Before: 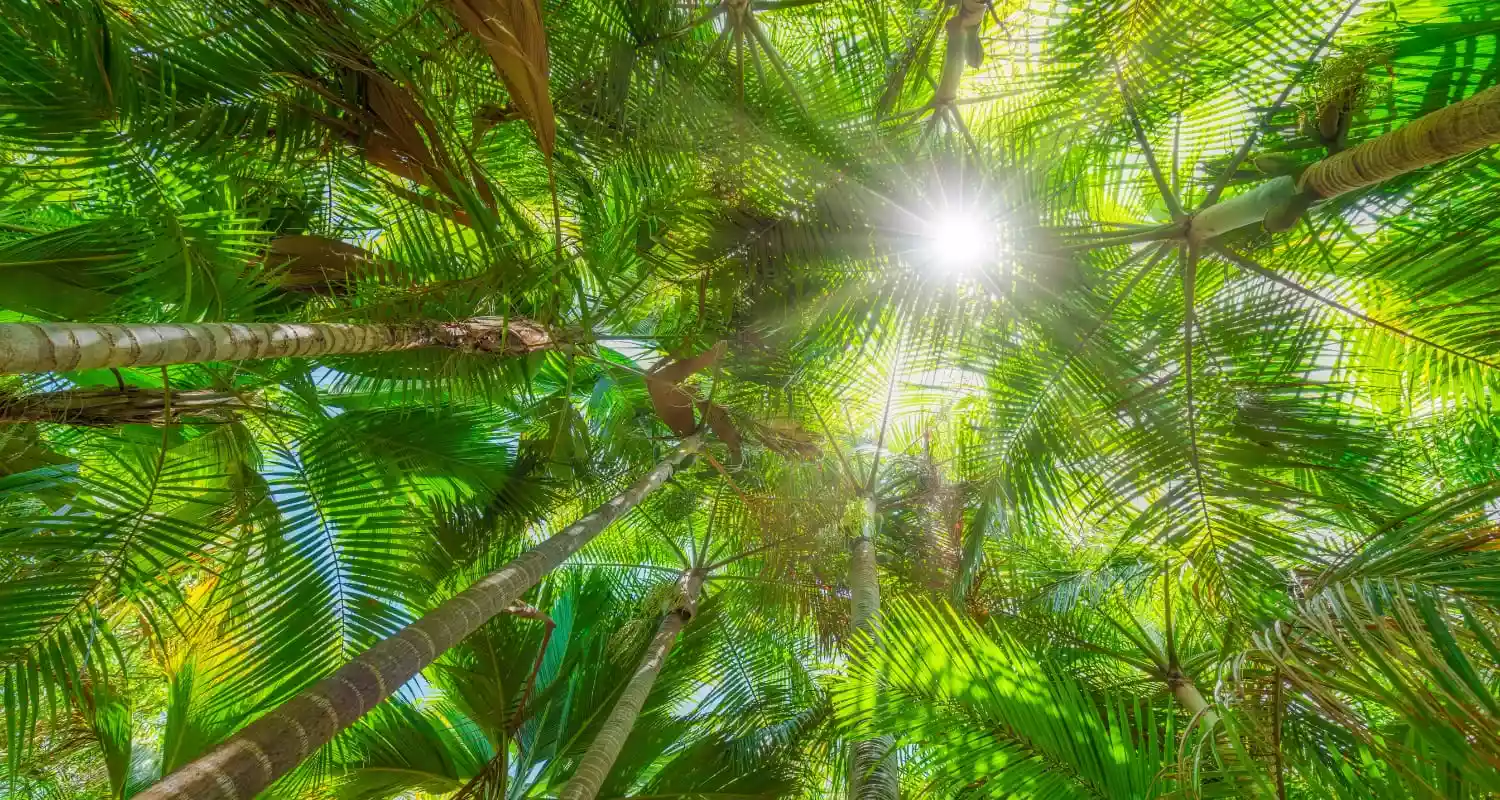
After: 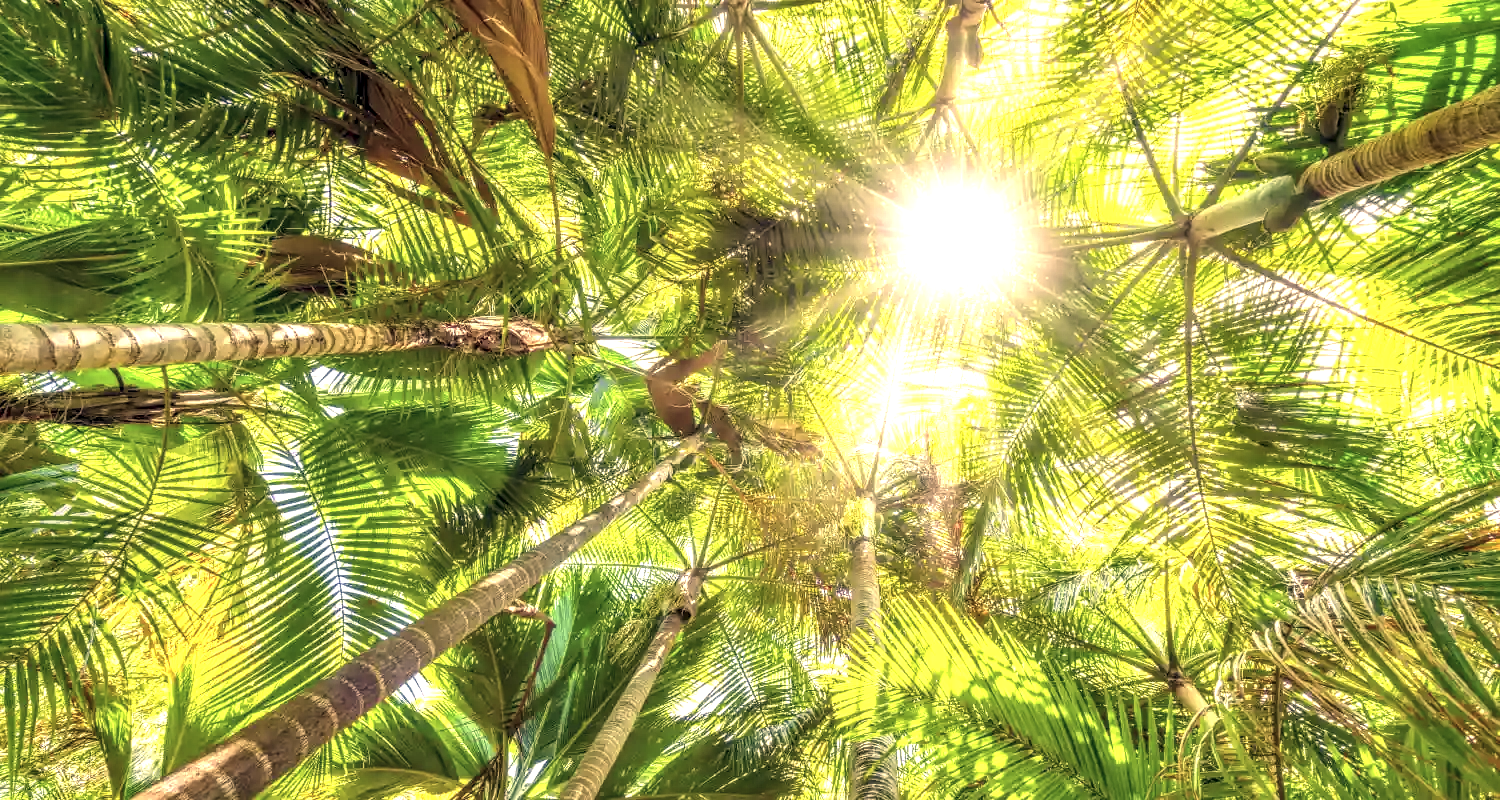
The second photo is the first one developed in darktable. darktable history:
color correction: highlights a* 19.55, highlights b* 27.97, shadows a* 3.31, shadows b* -17.82, saturation 0.74
exposure: black level correction 0, exposure 1.1 EV, compensate highlight preservation false
local contrast: detail 161%
